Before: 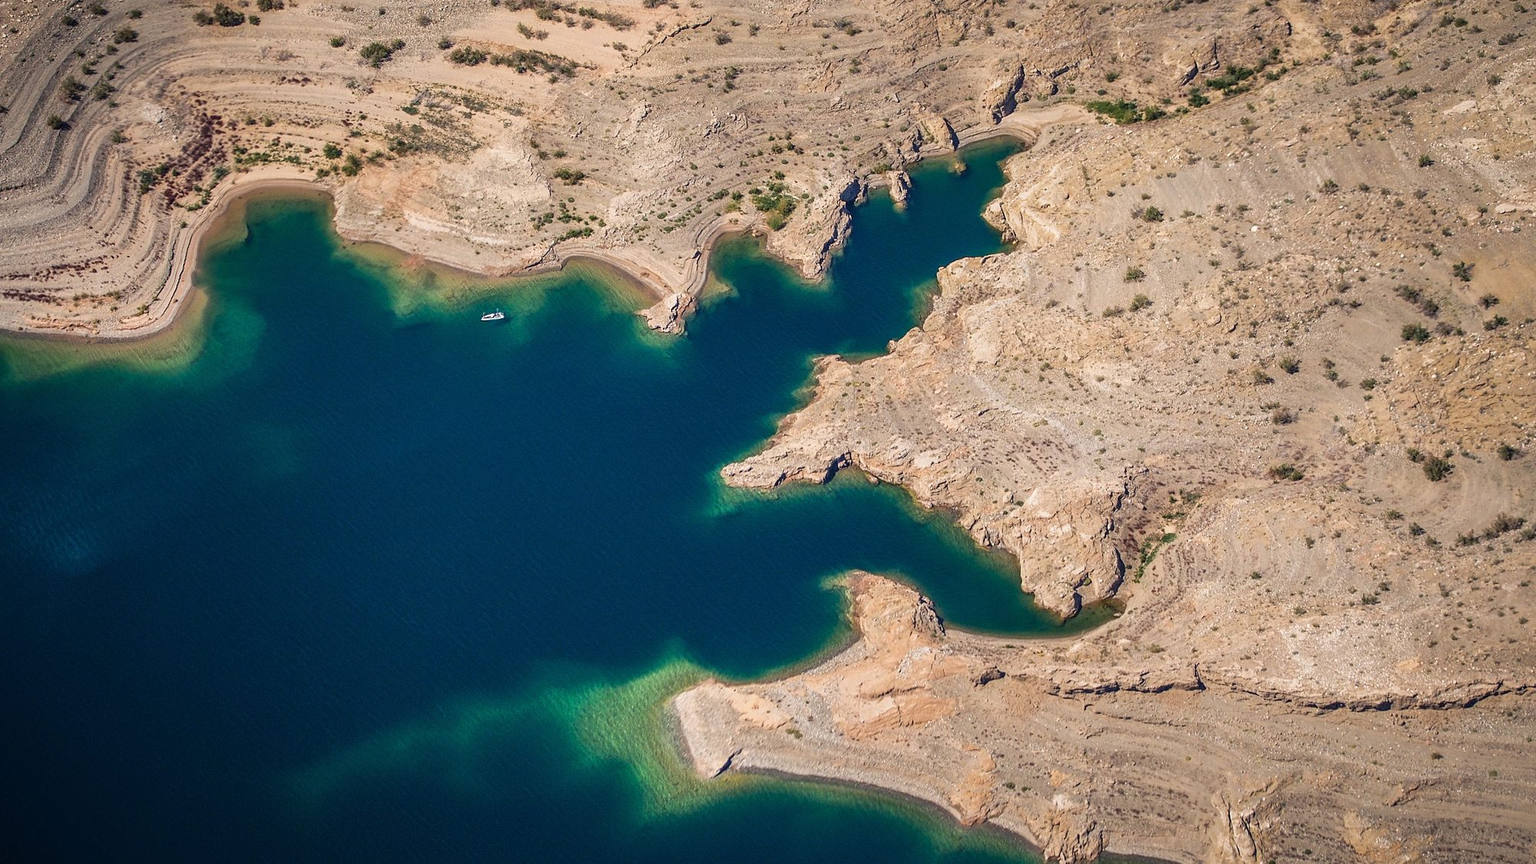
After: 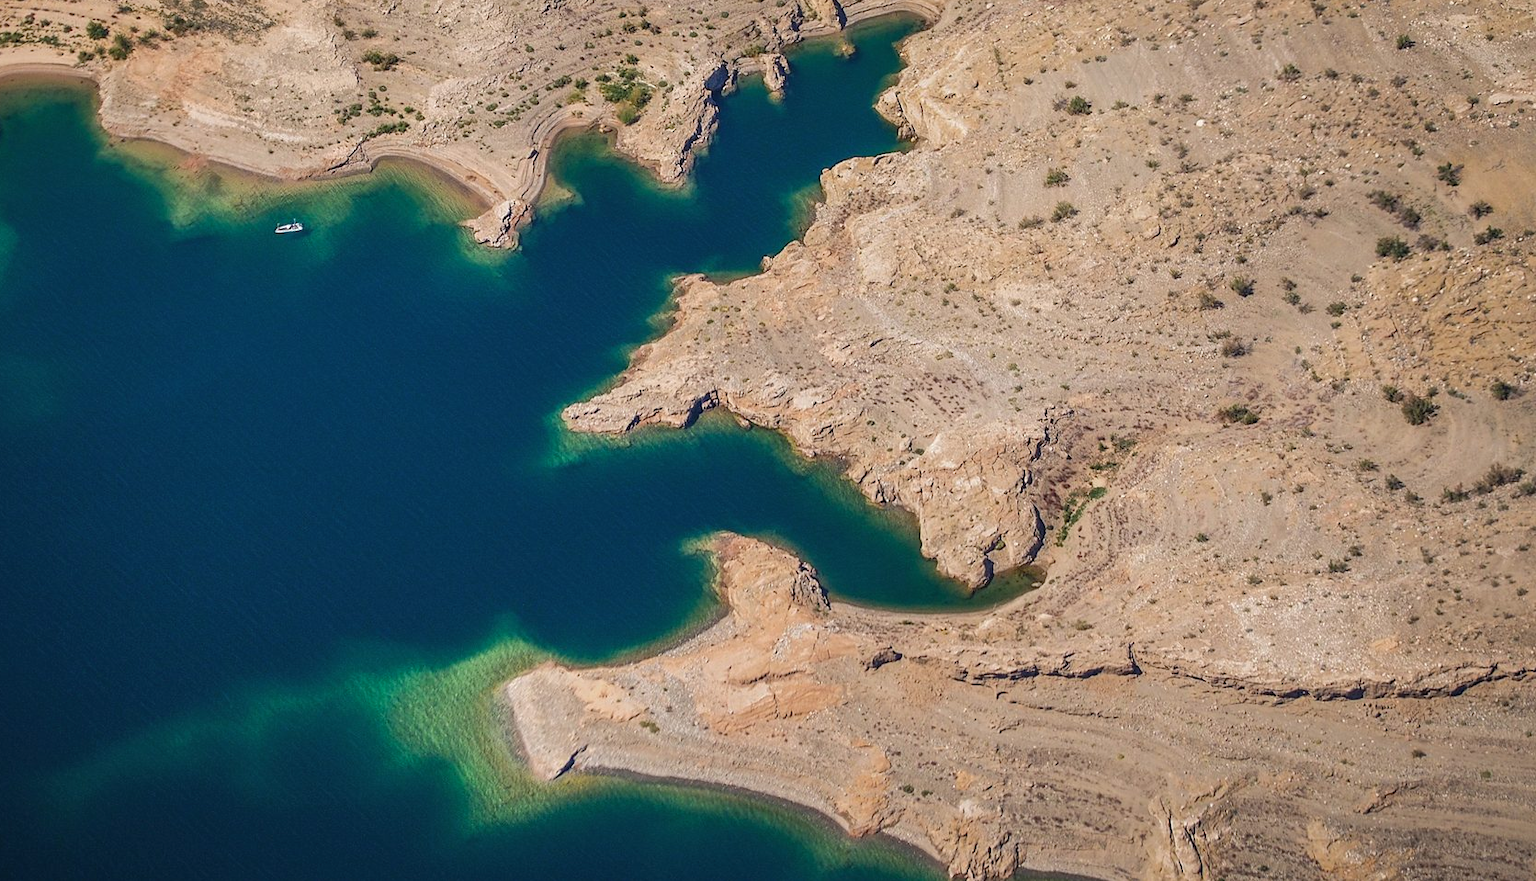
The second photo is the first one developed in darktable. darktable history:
crop: left 16.397%, top 14.631%
tone curve: curves: ch0 [(0, 0) (0.003, 0.027) (0.011, 0.03) (0.025, 0.04) (0.044, 0.063) (0.069, 0.093) (0.1, 0.125) (0.136, 0.153) (0.177, 0.191) (0.224, 0.232) (0.277, 0.279) (0.335, 0.333) (0.399, 0.39) (0.468, 0.457) (0.543, 0.535) (0.623, 0.611) (0.709, 0.683) (0.801, 0.758) (0.898, 0.853) (1, 1)], color space Lab, independent channels, preserve colors none
